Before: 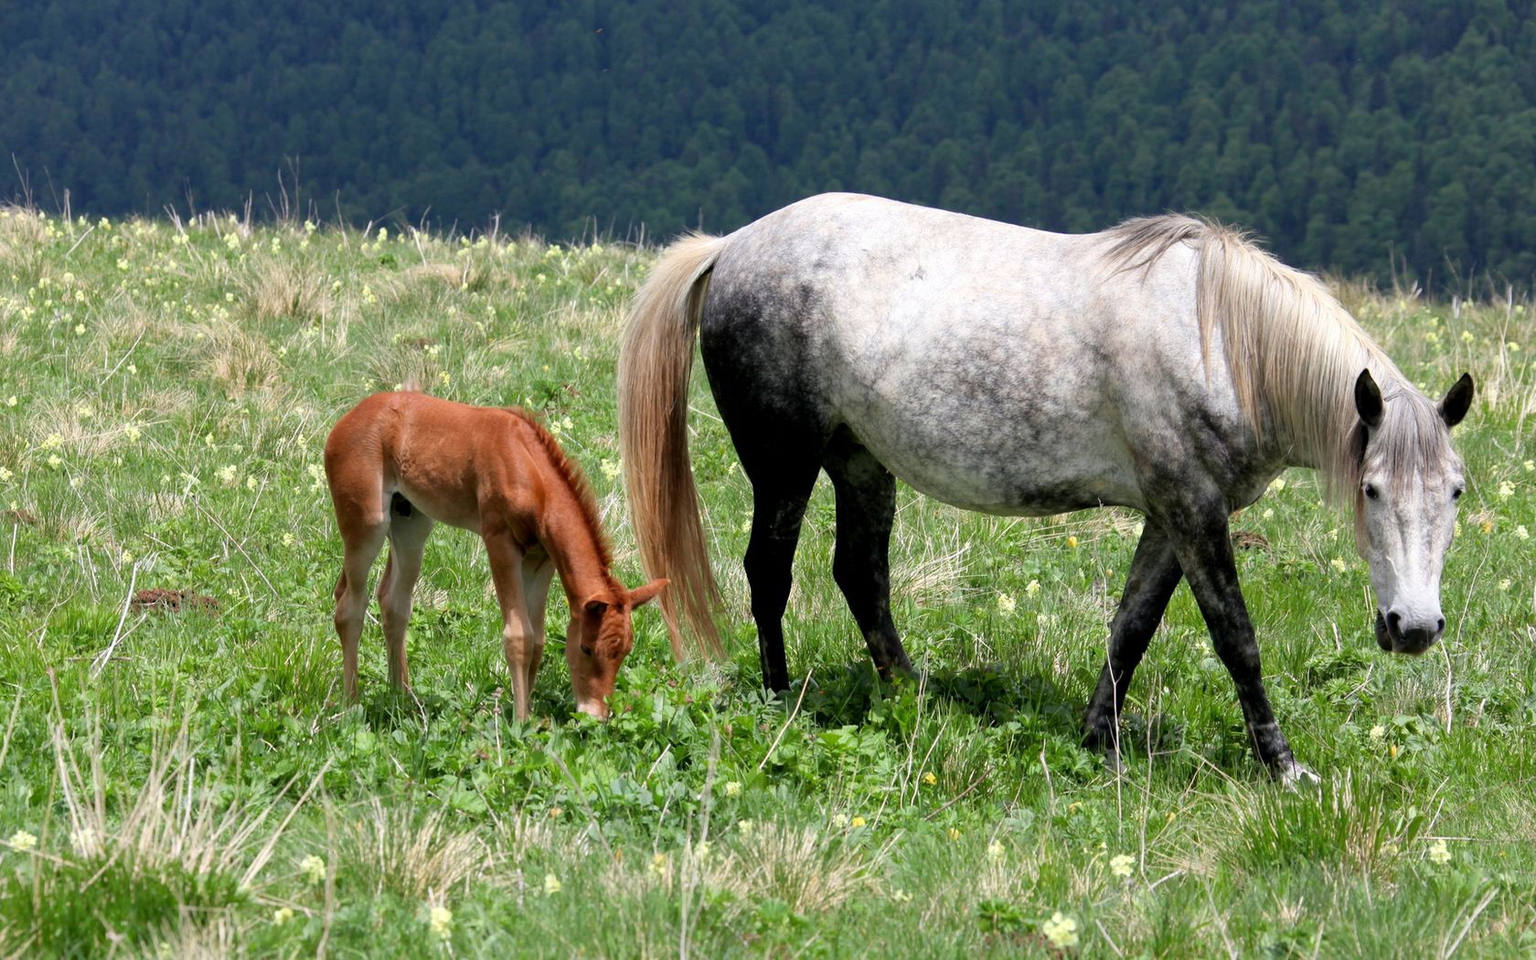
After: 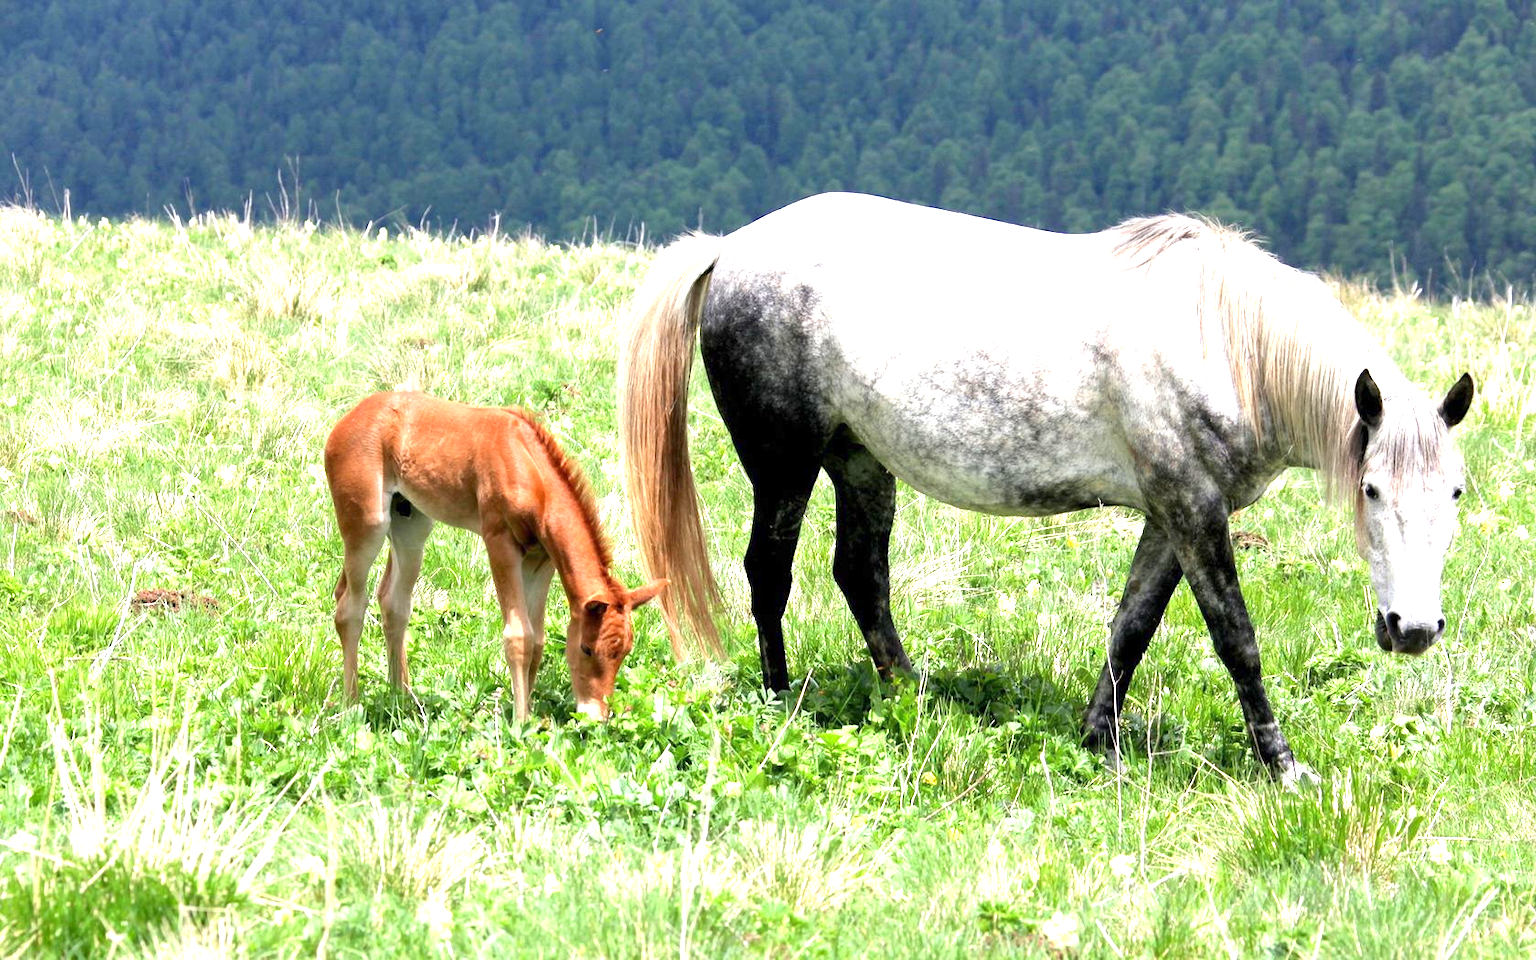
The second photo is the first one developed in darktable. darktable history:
exposure: exposure 1.489 EV, compensate highlight preservation false
